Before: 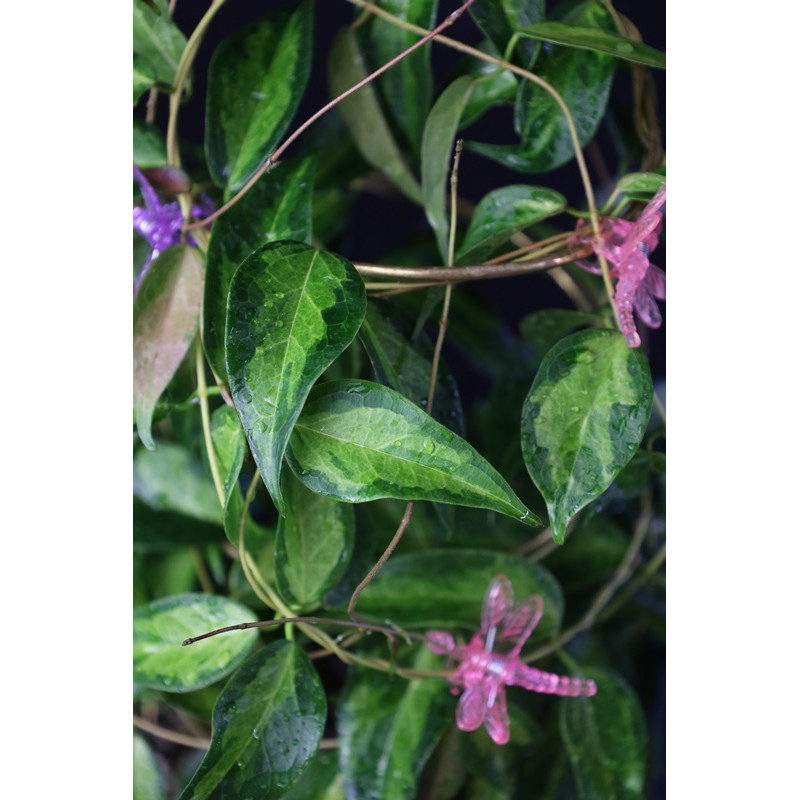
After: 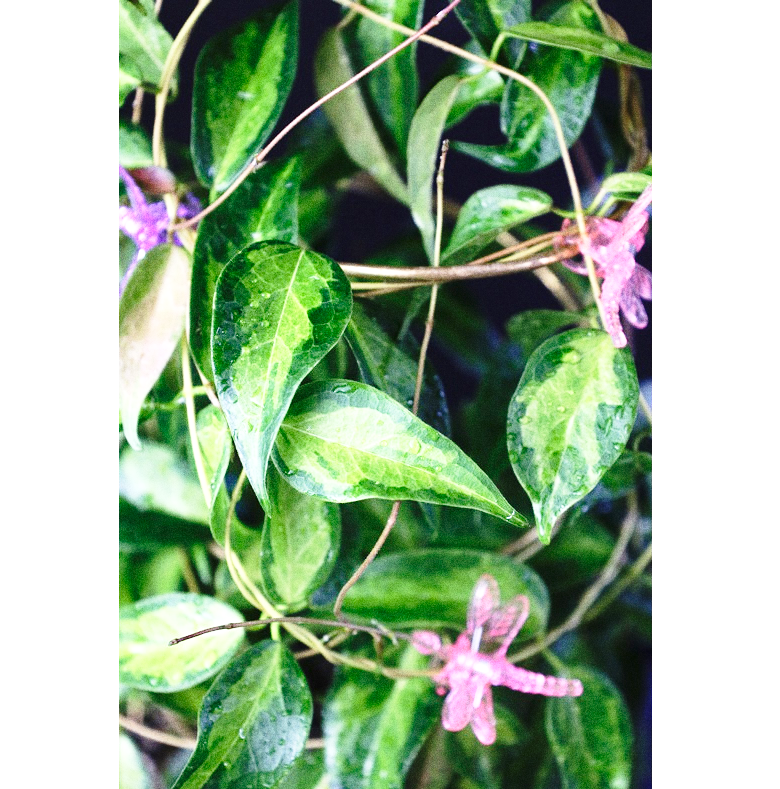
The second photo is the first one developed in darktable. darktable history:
grain: coarseness 11.82 ISO, strength 36.67%, mid-tones bias 74.17%
contrast brightness saturation: contrast 0.07
base curve: curves: ch0 [(0, 0) (0.028, 0.03) (0.121, 0.232) (0.46, 0.748) (0.859, 0.968) (1, 1)], preserve colors none
tone equalizer: -8 EV 0.06 EV, smoothing diameter 25%, edges refinement/feathering 10, preserve details guided filter
exposure: exposure 1 EV, compensate highlight preservation false
crop and rotate: left 1.774%, right 0.633%, bottom 1.28%
